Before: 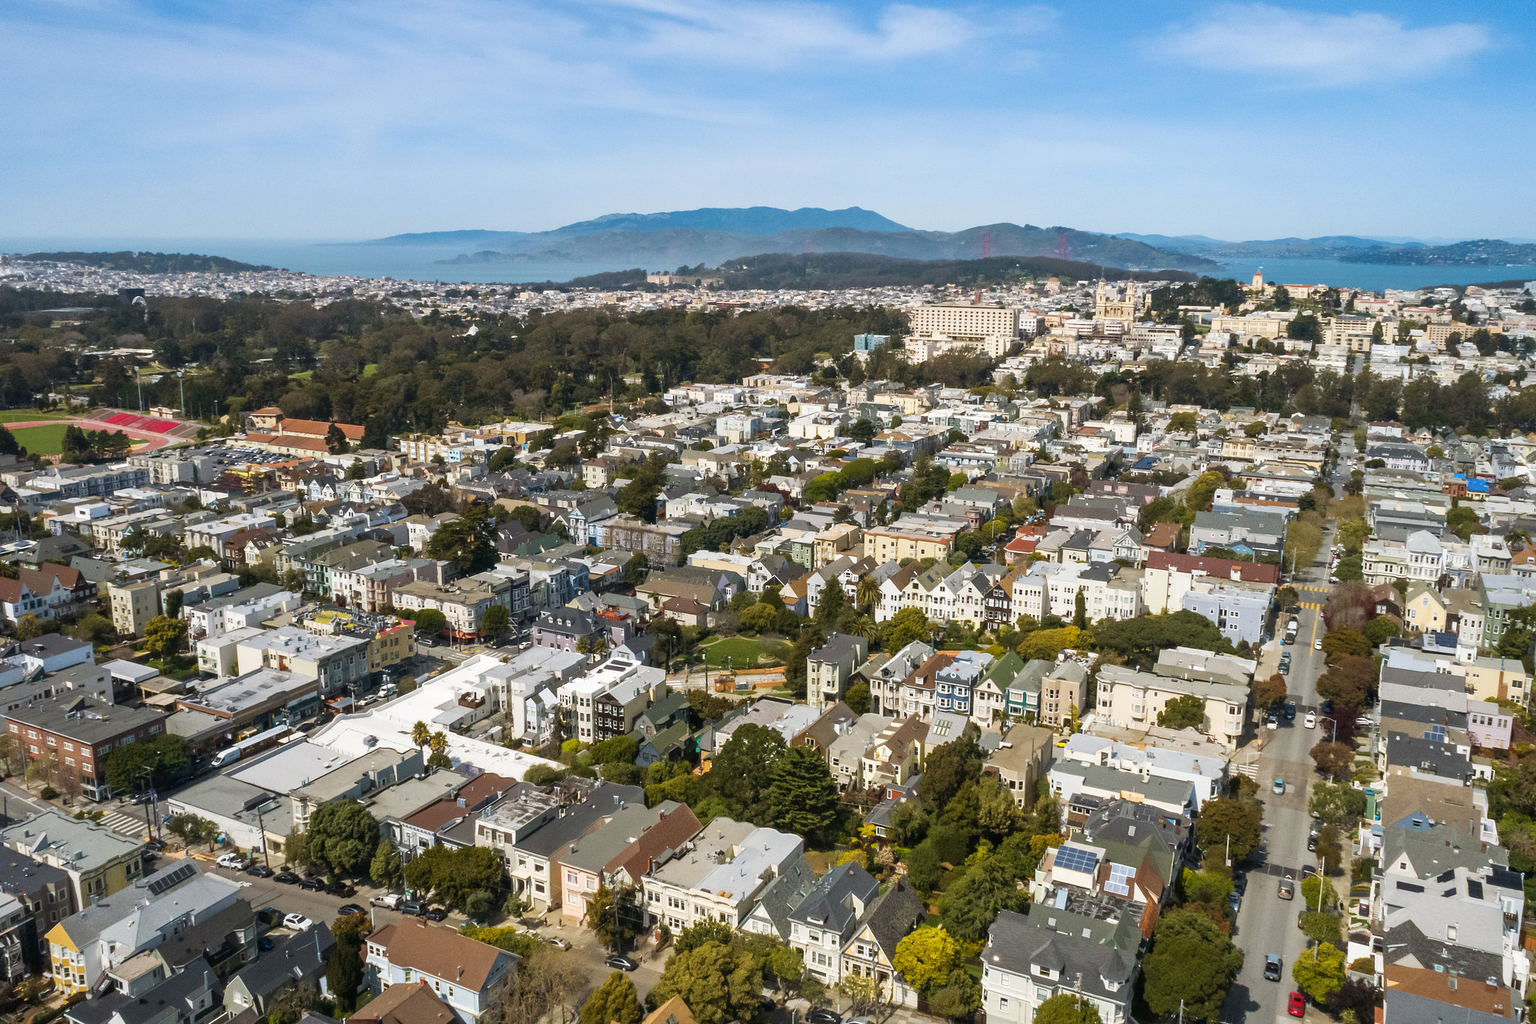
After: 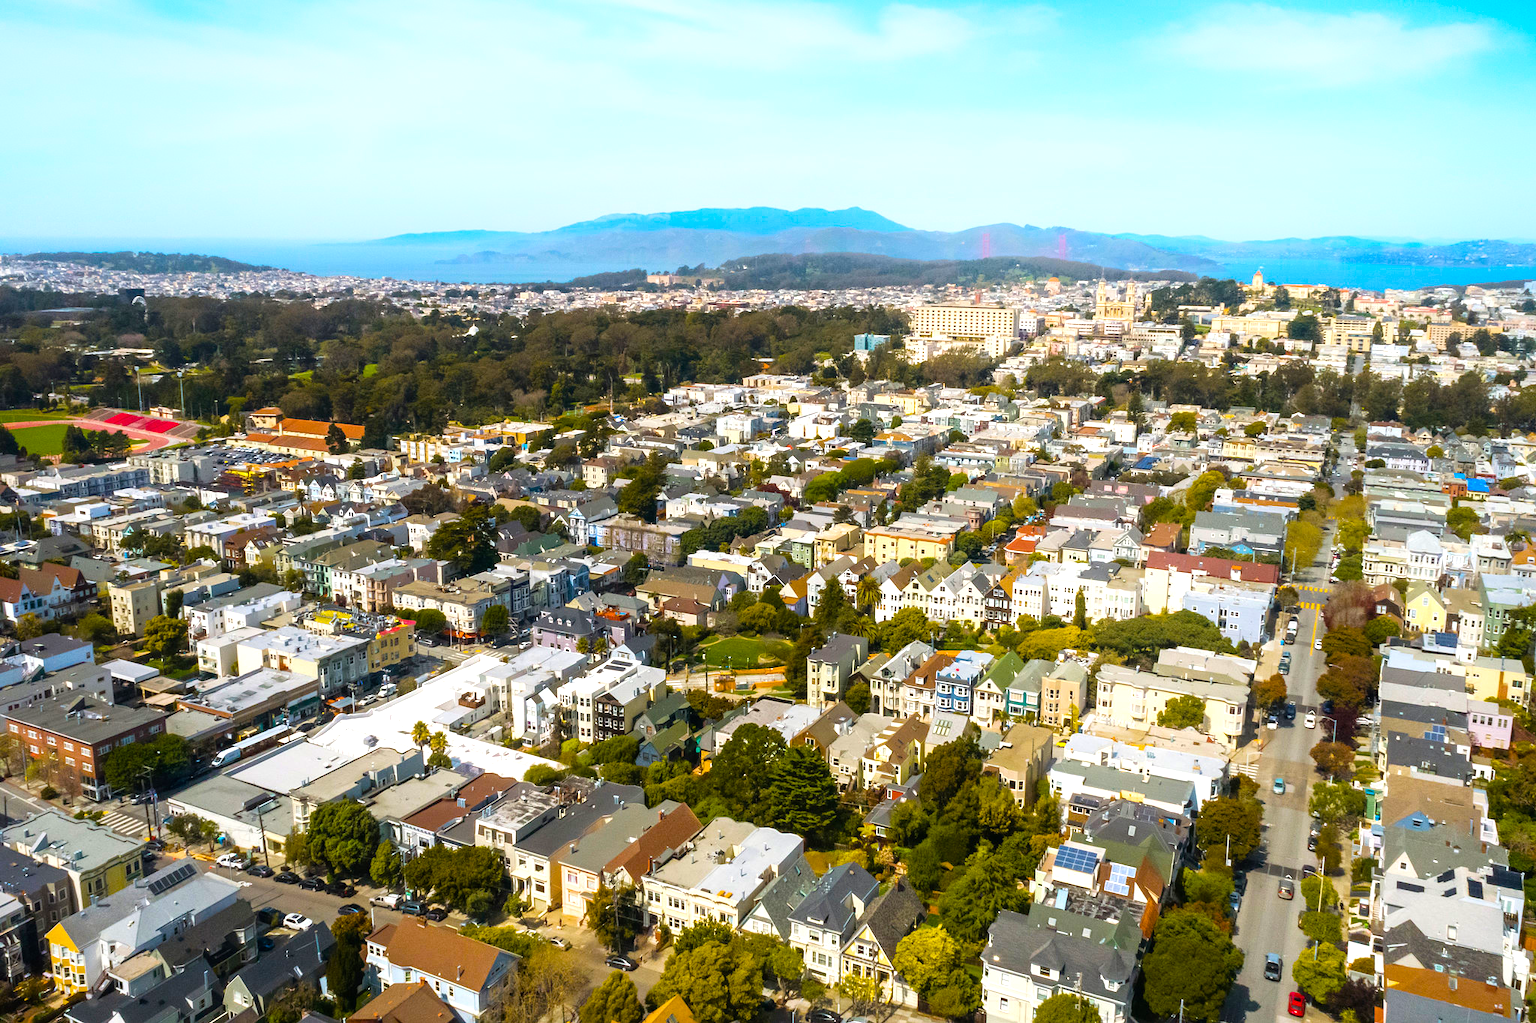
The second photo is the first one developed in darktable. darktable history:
tone equalizer: -8 EV -0.45 EV, -7 EV -0.372 EV, -6 EV -0.318 EV, -5 EV -0.199 EV, -3 EV 0.253 EV, -2 EV 0.355 EV, -1 EV 0.372 EV, +0 EV 0.444 EV
color balance rgb: linear chroma grading › global chroma 32.976%, perceptual saturation grading › global saturation 24.909%
shadows and highlights: shadows -53.03, highlights 87.46, soften with gaussian
